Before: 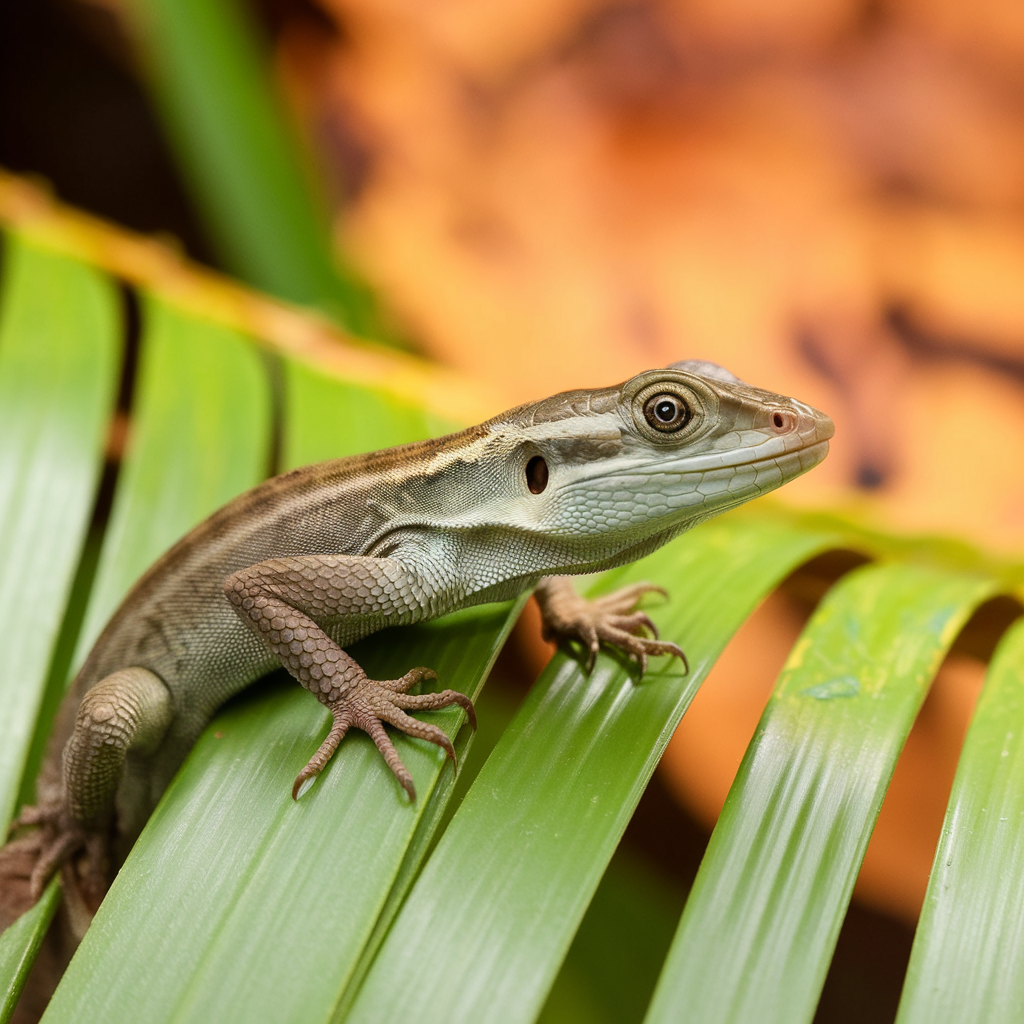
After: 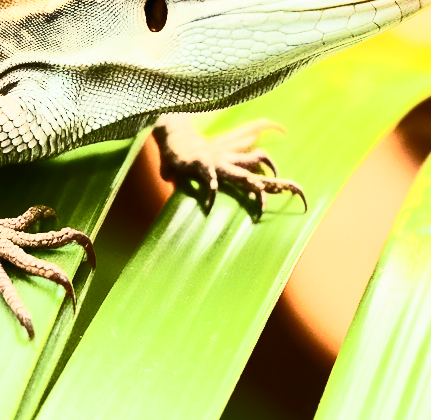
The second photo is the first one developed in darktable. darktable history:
contrast brightness saturation: contrast 0.62, brightness 0.34, saturation 0.14
crop: left 37.221%, top 45.169%, right 20.63%, bottom 13.777%
split-toning: shadows › saturation 0.61, highlights › saturation 0.58, balance -28.74, compress 87.36%
rgb curve: curves: ch0 [(0, 0) (0.284, 0.292) (0.505, 0.644) (1, 1)]; ch1 [(0, 0) (0.284, 0.292) (0.505, 0.644) (1, 1)]; ch2 [(0, 0) (0.284, 0.292) (0.505, 0.644) (1, 1)], compensate middle gray true
